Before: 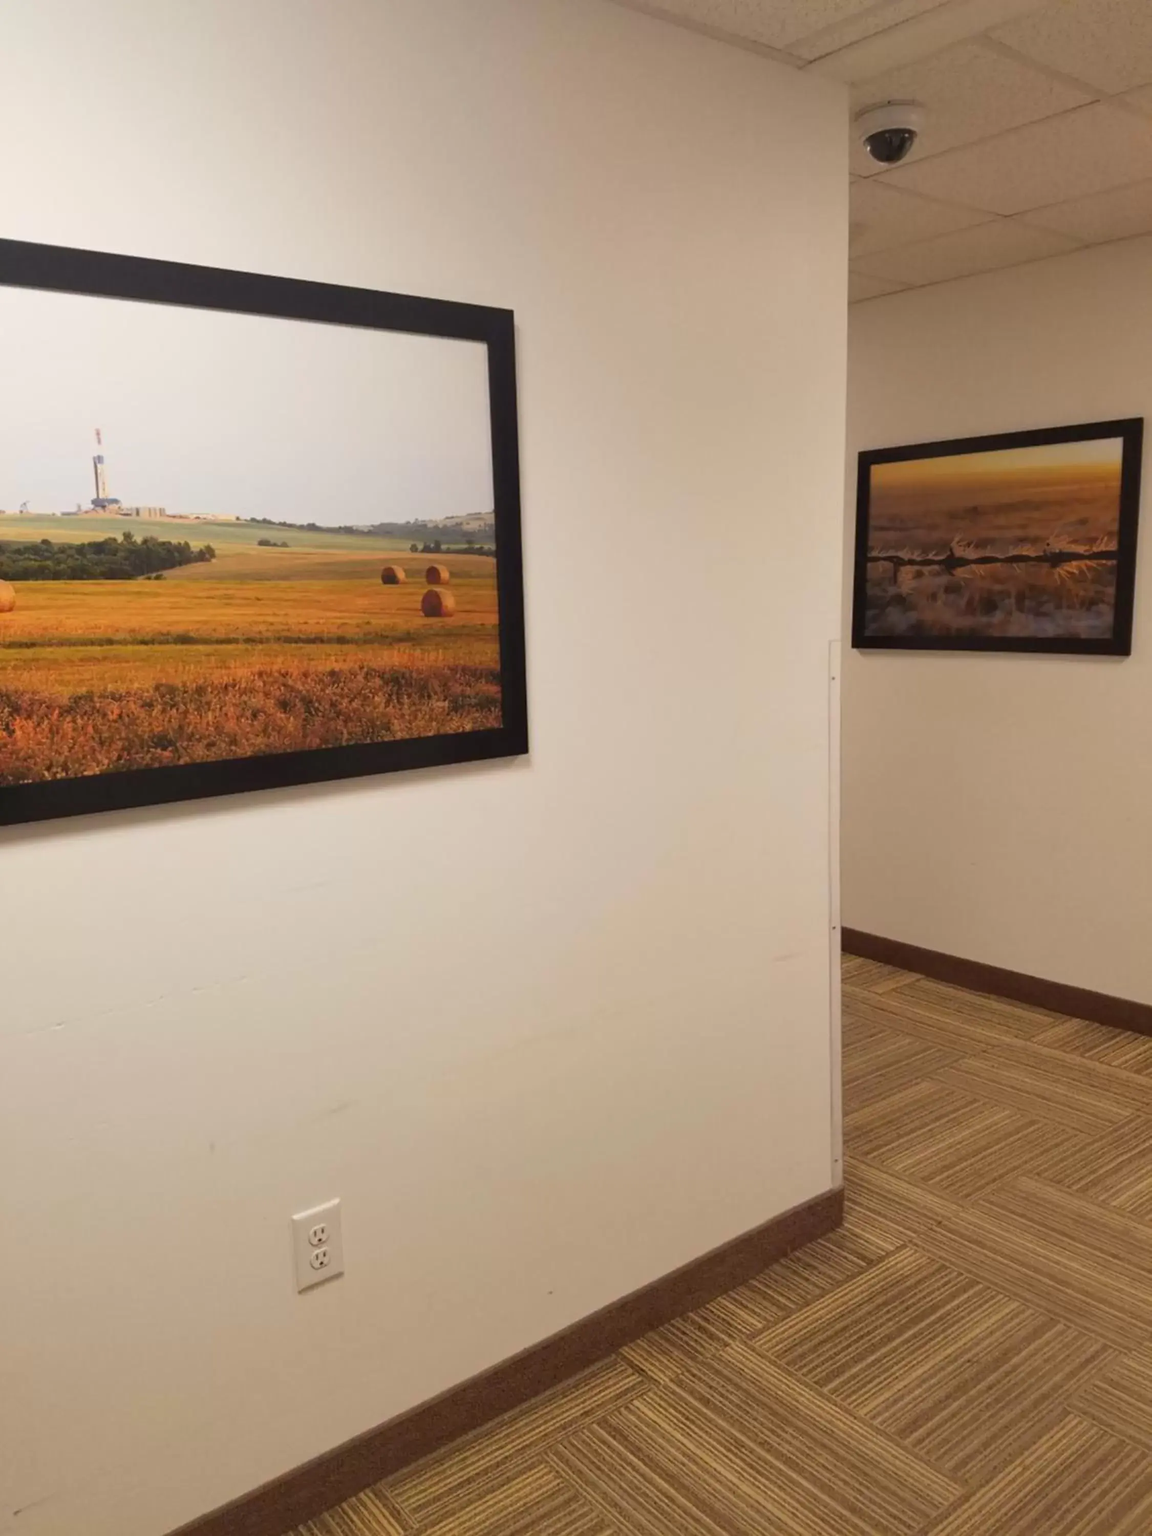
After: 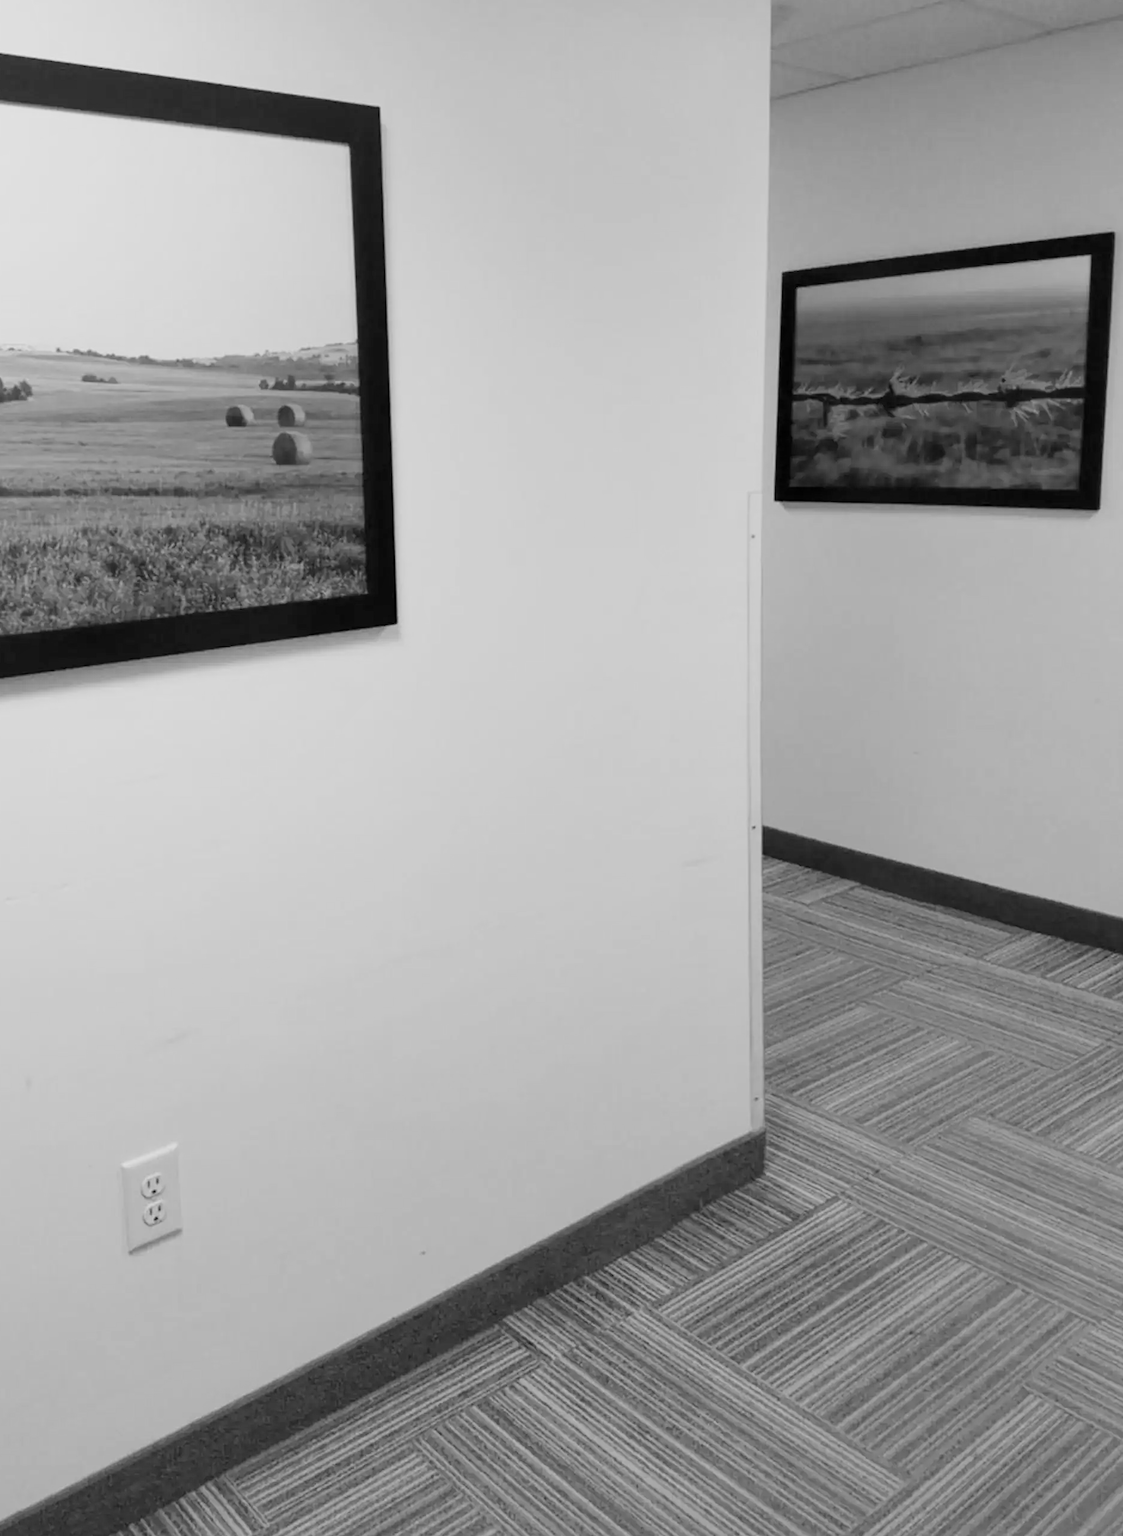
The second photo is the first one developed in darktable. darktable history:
local contrast: highlights 100%, shadows 100%, detail 120%, midtone range 0.2
exposure: exposure 0.493 EV, compensate highlight preservation false
monochrome: size 1
crop: left 16.315%, top 14.246%
filmic rgb: black relative exposure -7.65 EV, white relative exposure 4.56 EV, hardness 3.61, contrast 1.05
color balance rgb: linear chroma grading › global chroma -0.67%, saturation formula JzAzBz (2021)
contrast brightness saturation: contrast 0.1, brightness 0.03, saturation 0.09
